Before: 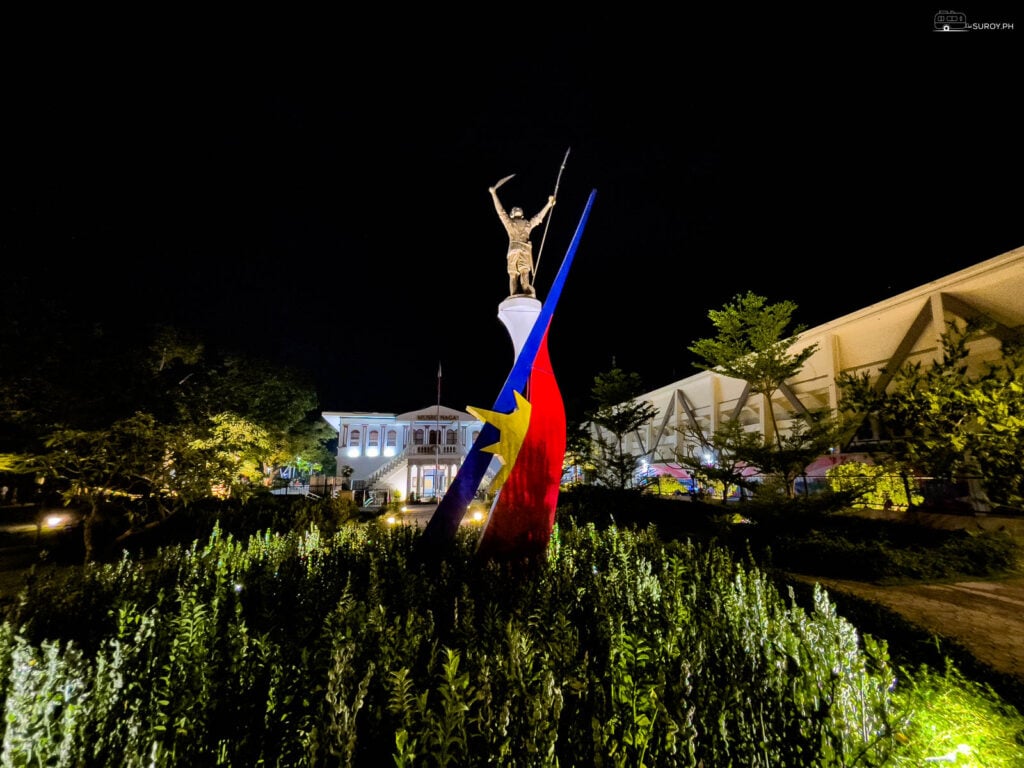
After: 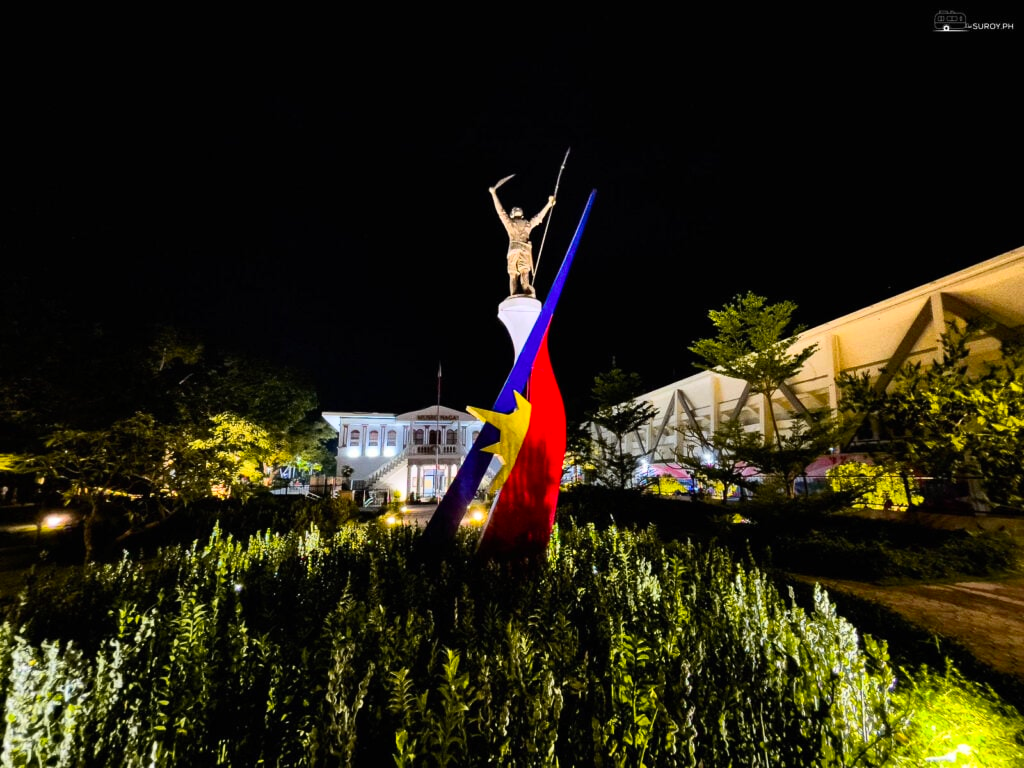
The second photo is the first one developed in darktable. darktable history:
tone curve: curves: ch0 [(0, 0.003) (0.117, 0.101) (0.257, 0.246) (0.408, 0.432) (0.632, 0.716) (0.795, 0.884) (1, 1)]; ch1 [(0, 0) (0.227, 0.197) (0.405, 0.421) (0.501, 0.501) (0.522, 0.526) (0.546, 0.564) (0.589, 0.602) (0.696, 0.761) (0.976, 0.992)]; ch2 [(0, 0) (0.208, 0.176) (0.377, 0.38) (0.5, 0.5) (0.537, 0.534) (0.571, 0.577) (0.627, 0.64) (0.698, 0.76) (1, 1)], color space Lab, independent channels, preserve colors none
